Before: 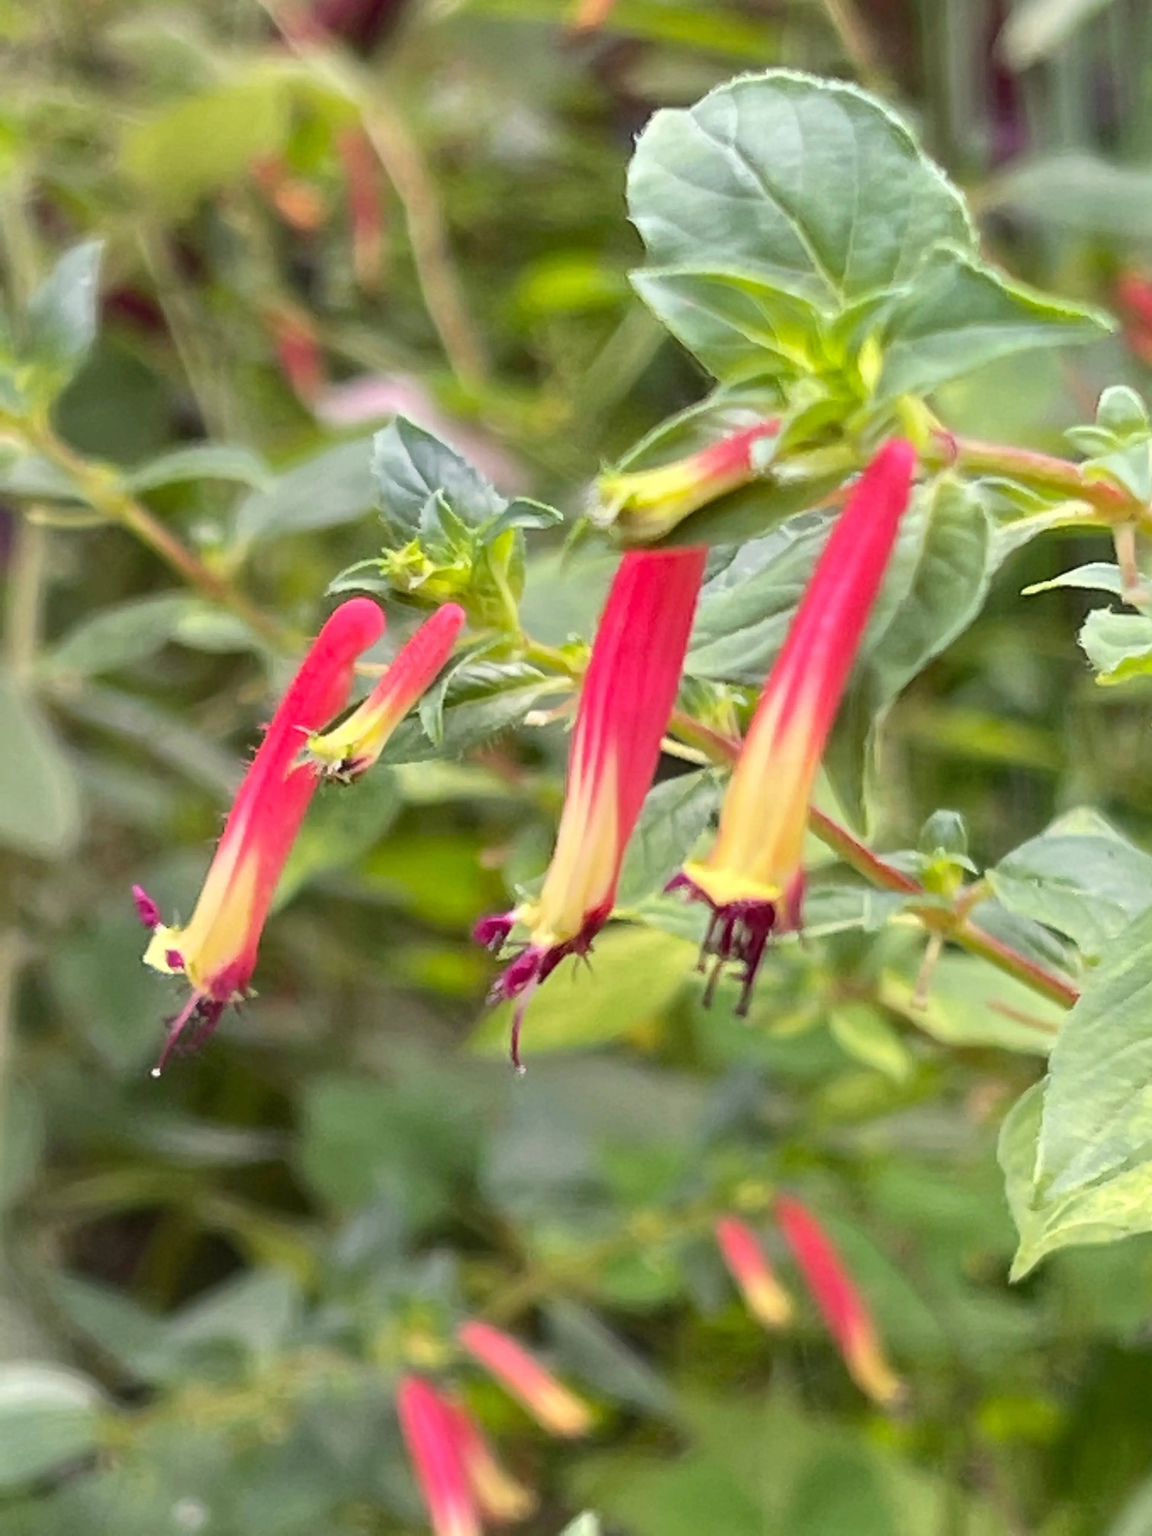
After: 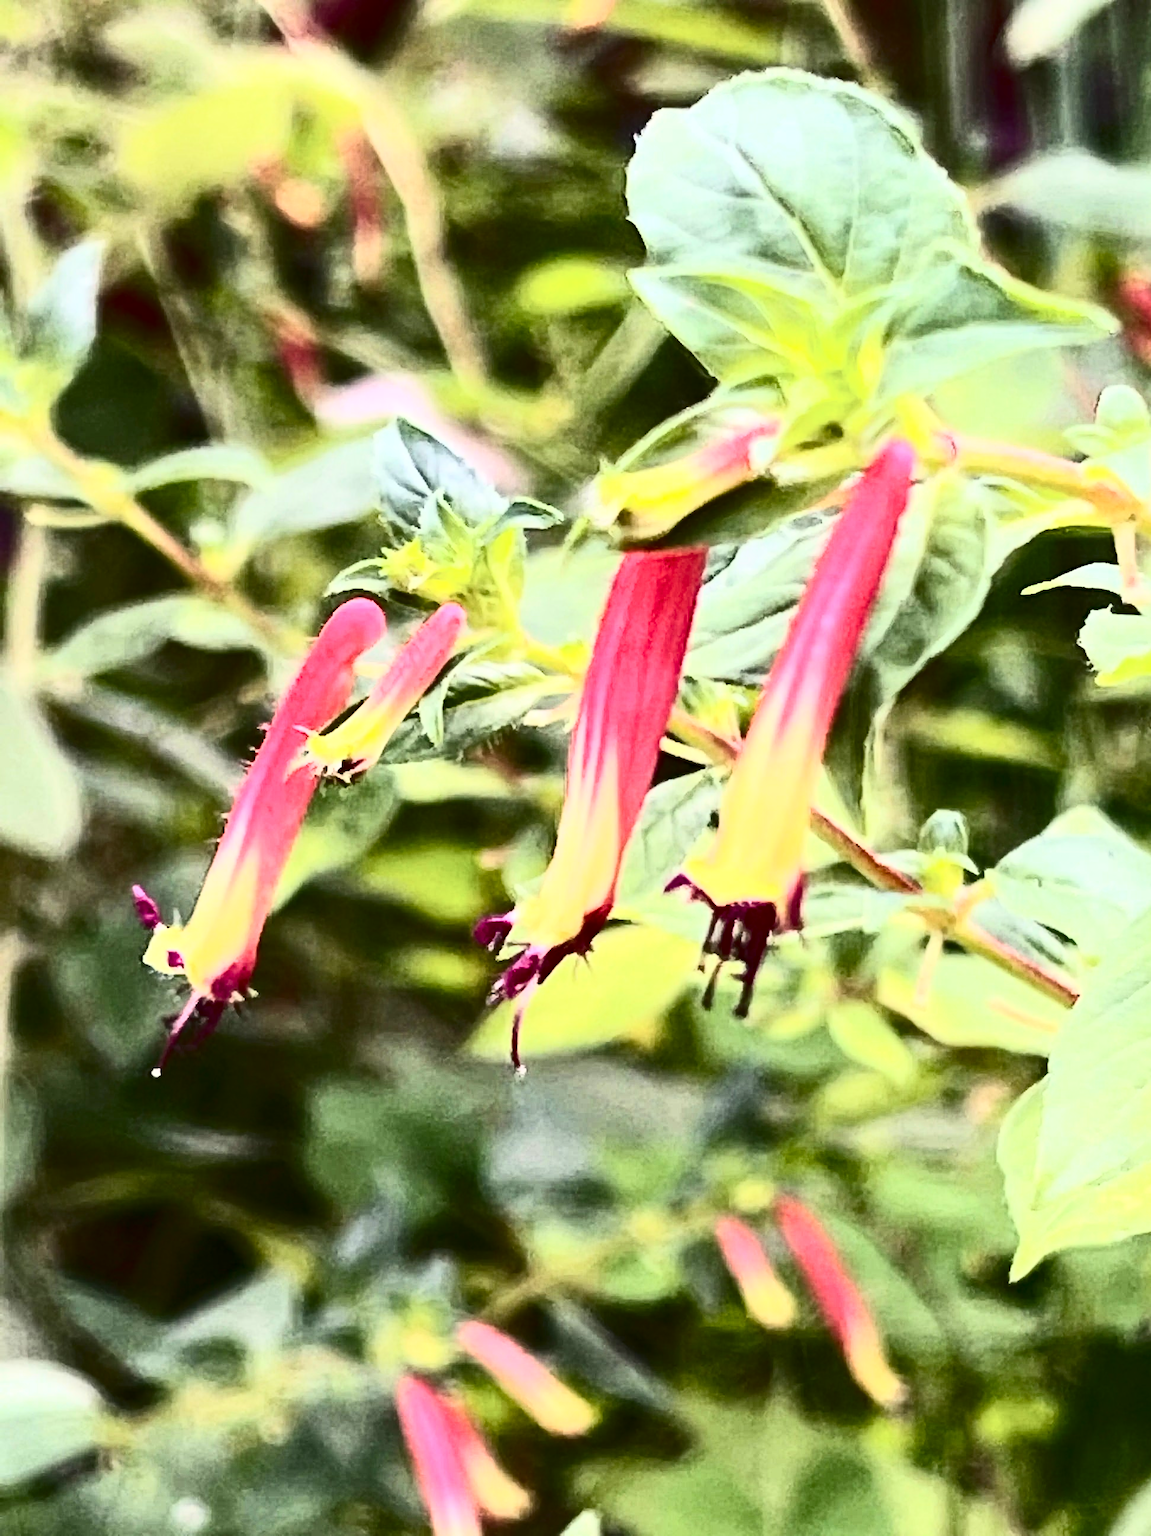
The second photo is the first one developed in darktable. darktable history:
haze removal: strength 0.29, distance 0.25, compatibility mode true, adaptive false
contrast brightness saturation: contrast 0.93, brightness 0.2
